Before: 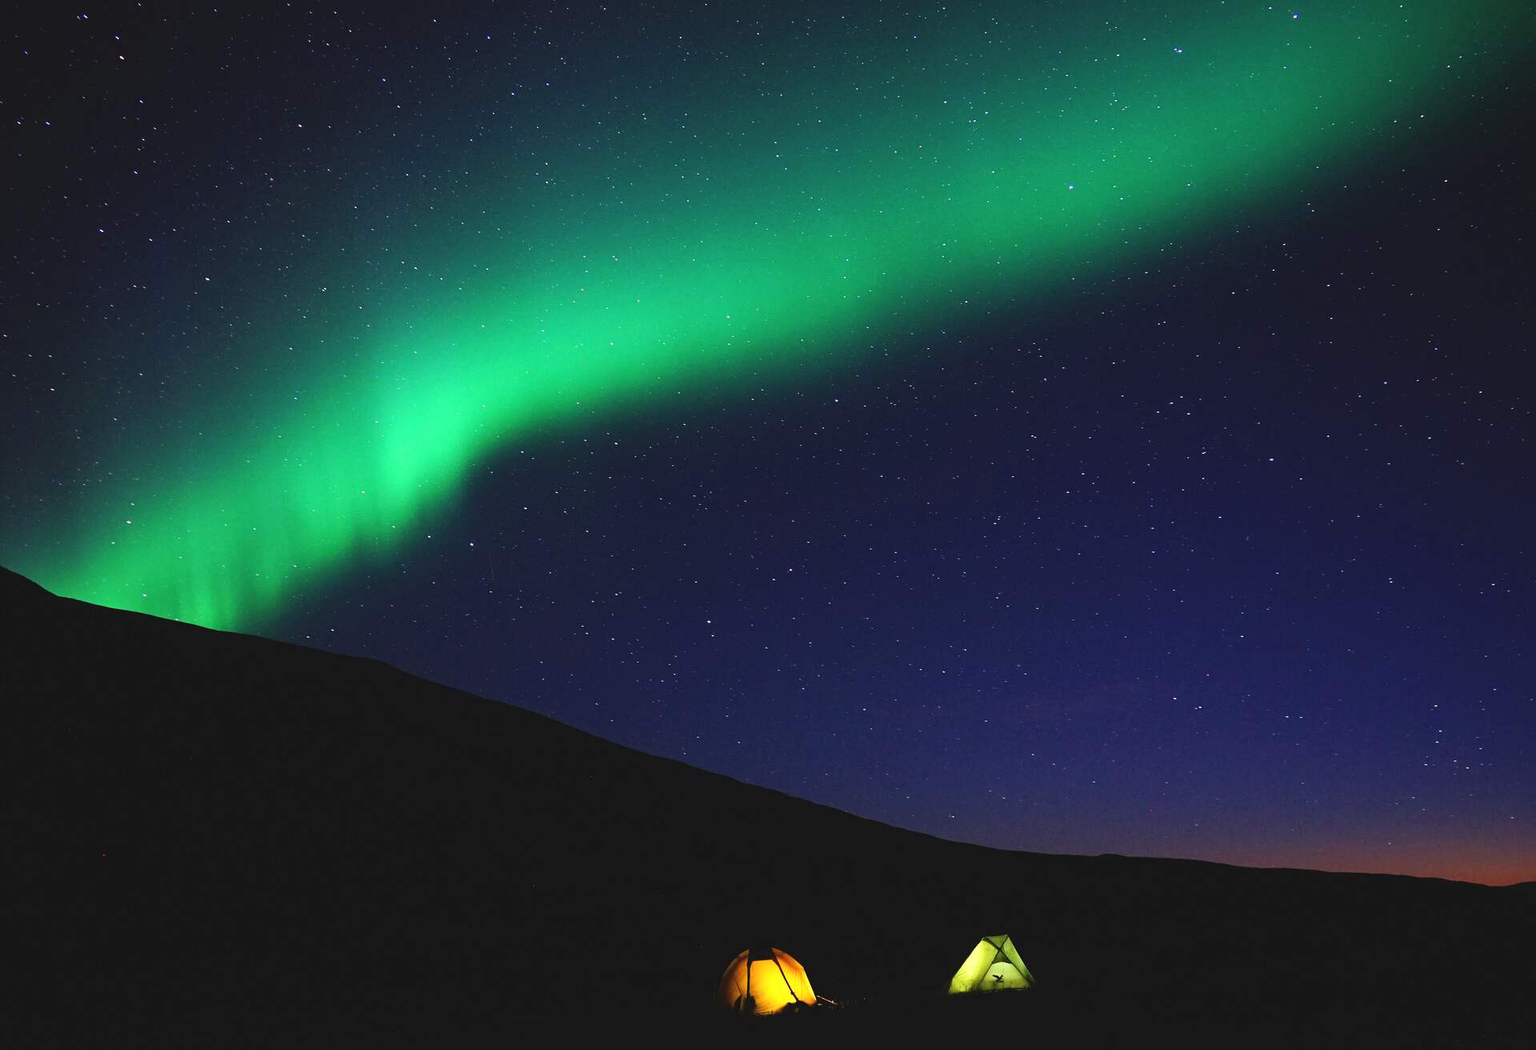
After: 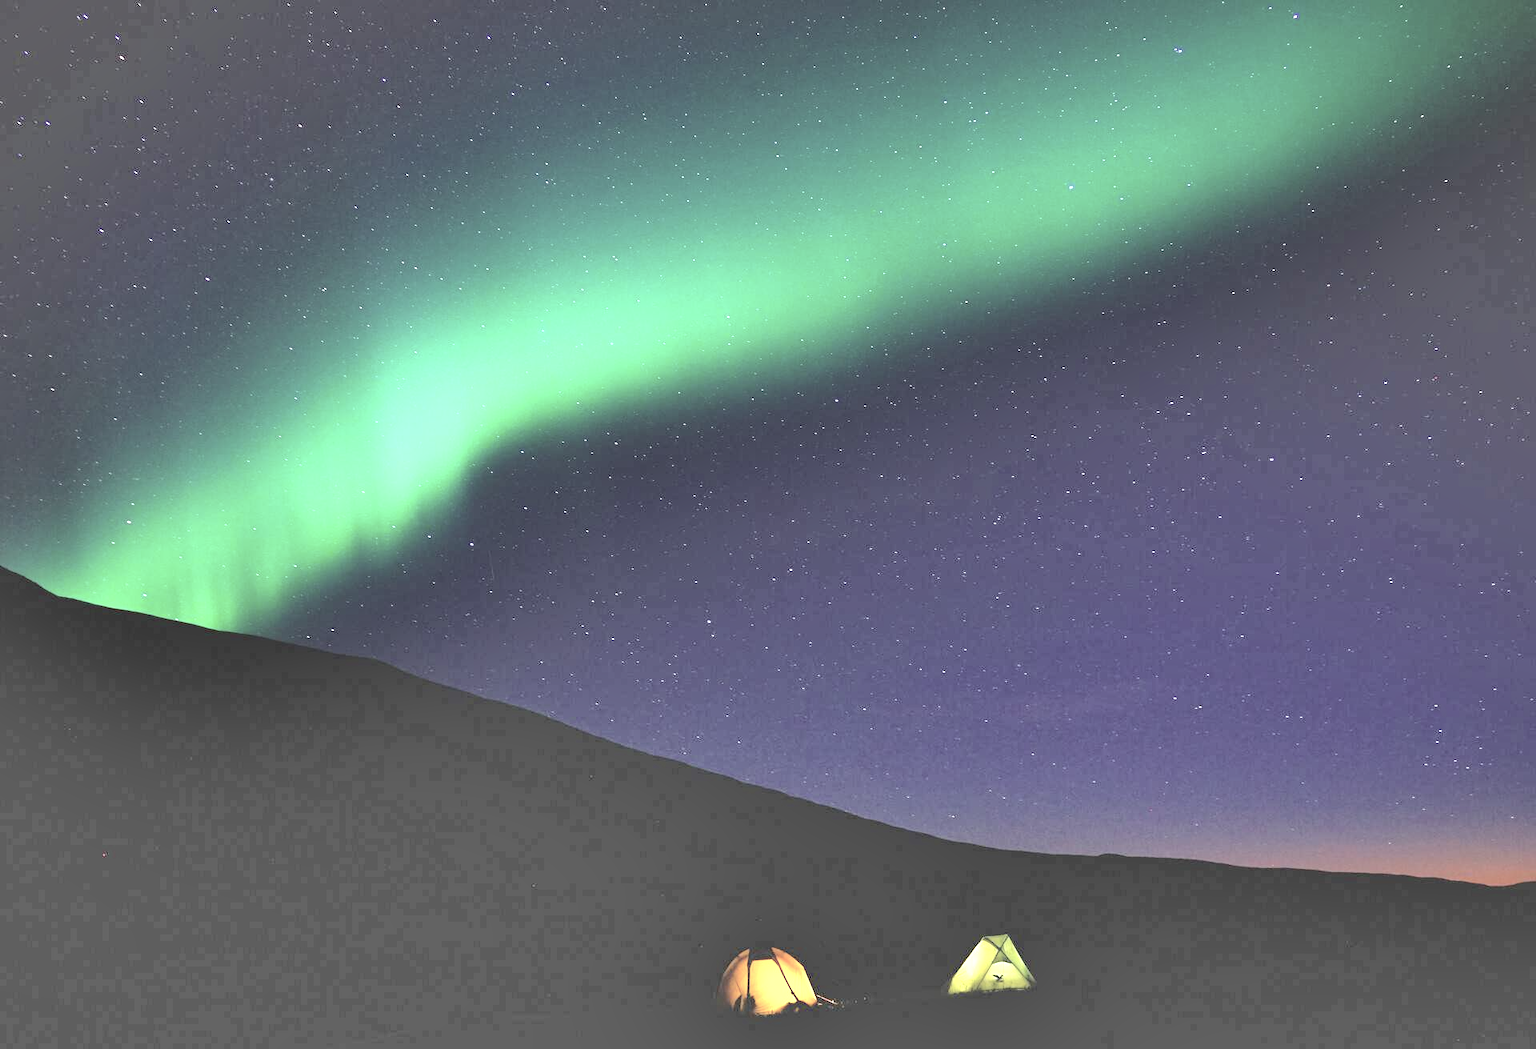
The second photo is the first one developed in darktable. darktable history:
shadows and highlights: shadows 74.95, highlights -24.45, soften with gaussian
exposure: black level correction 0, exposure 0.95 EV, compensate exposure bias true, compensate highlight preservation false
contrast brightness saturation: brightness 0.18, saturation -0.497
color balance rgb: perceptual saturation grading › global saturation 25.218%
